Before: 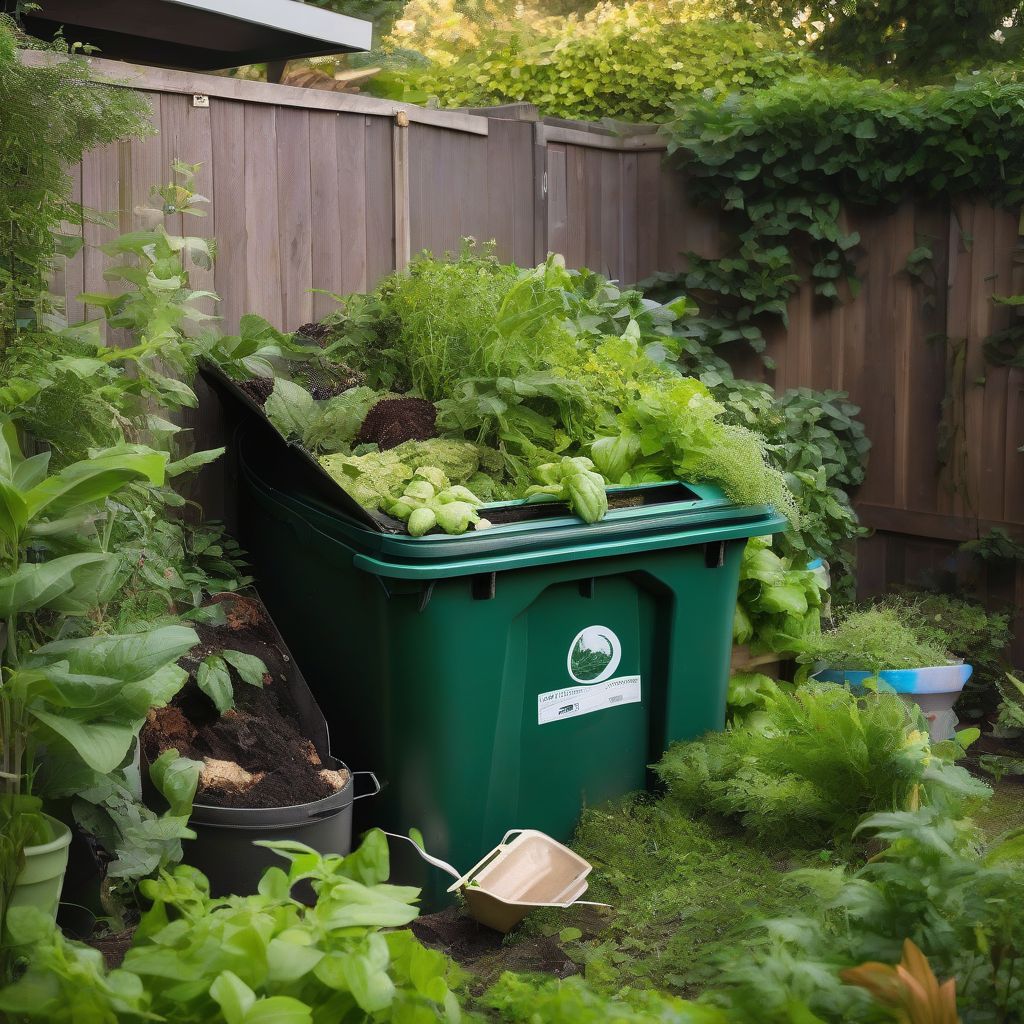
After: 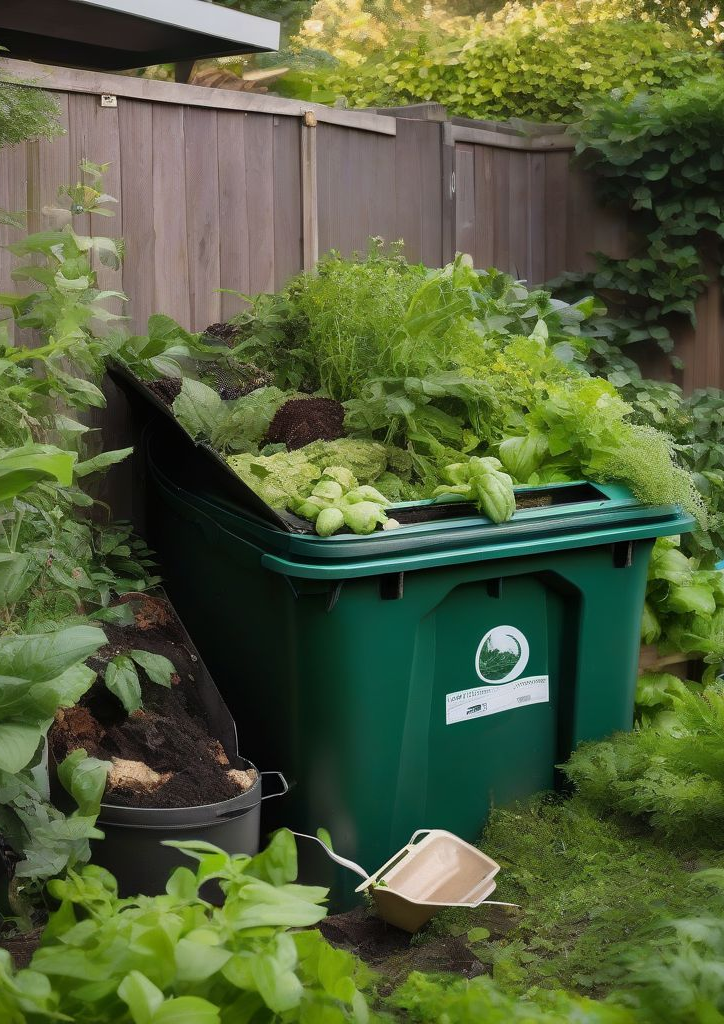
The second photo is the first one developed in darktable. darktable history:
crop and rotate: left 9.061%, right 20.142%
exposure: black level correction 0.001, exposure -0.125 EV, compensate exposure bias true, compensate highlight preservation false
